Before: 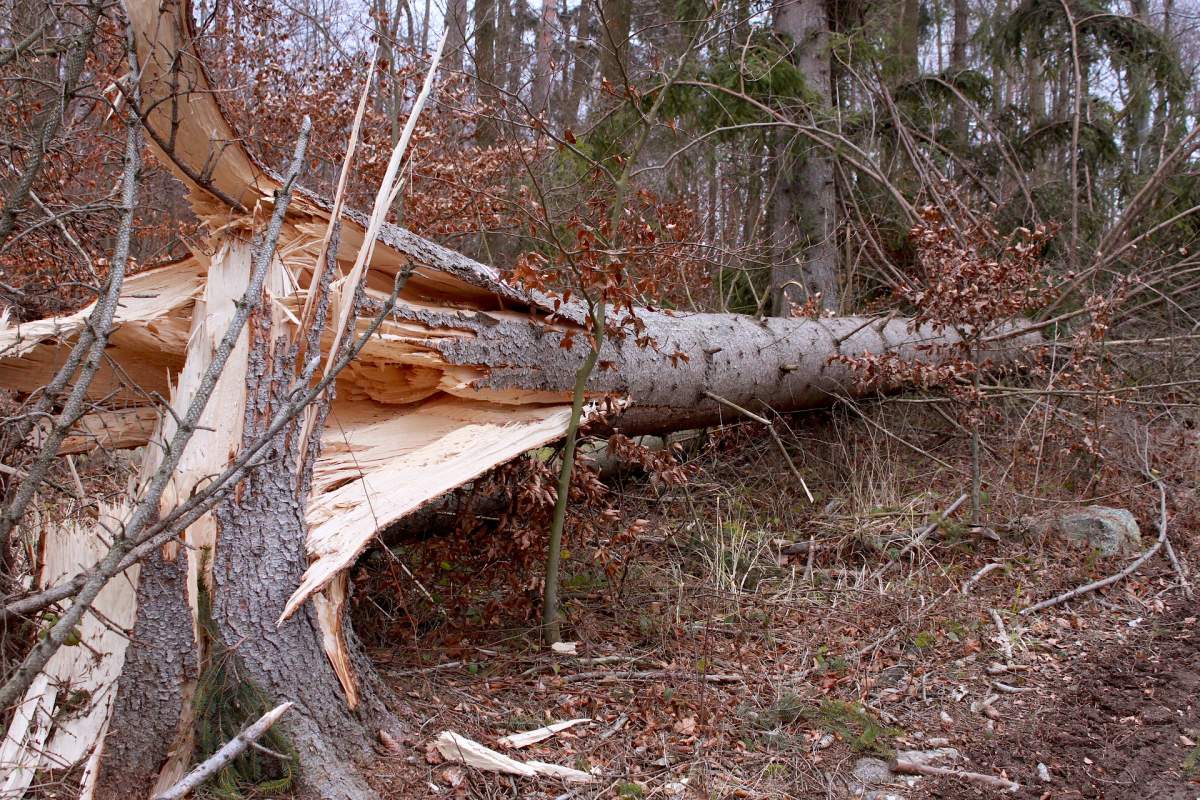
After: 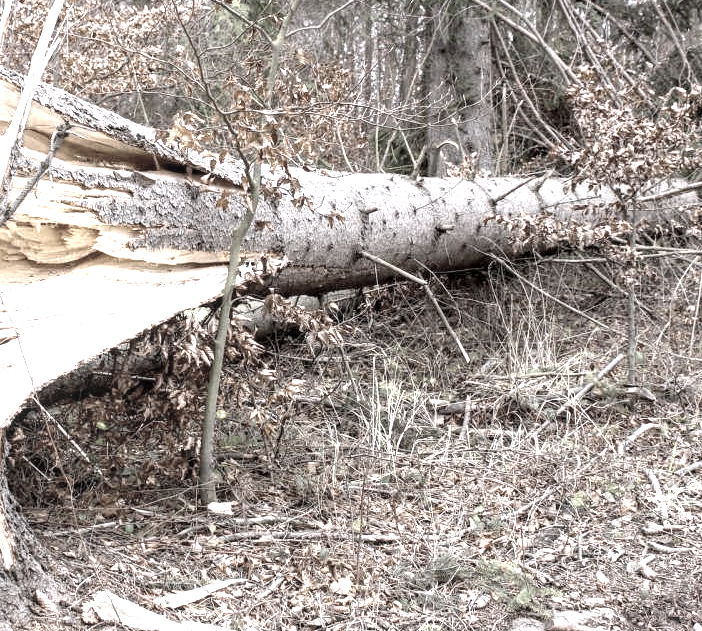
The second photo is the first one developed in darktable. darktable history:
crop and rotate: left 28.73%, top 17.589%, right 12.691%, bottom 3.515%
exposure: black level correction 0, exposure 1.001 EV, compensate highlight preservation false
contrast brightness saturation: contrast 0.047, brightness 0.06, saturation 0.011
local contrast: on, module defaults
color zones: curves: ch0 [(0.25, 0.667) (0.758, 0.368)]; ch1 [(0.215, 0.245) (0.761, 0.373)]; ch2 [(0.247, 0.554) (0.761, 0.436)], mix 34.29%
